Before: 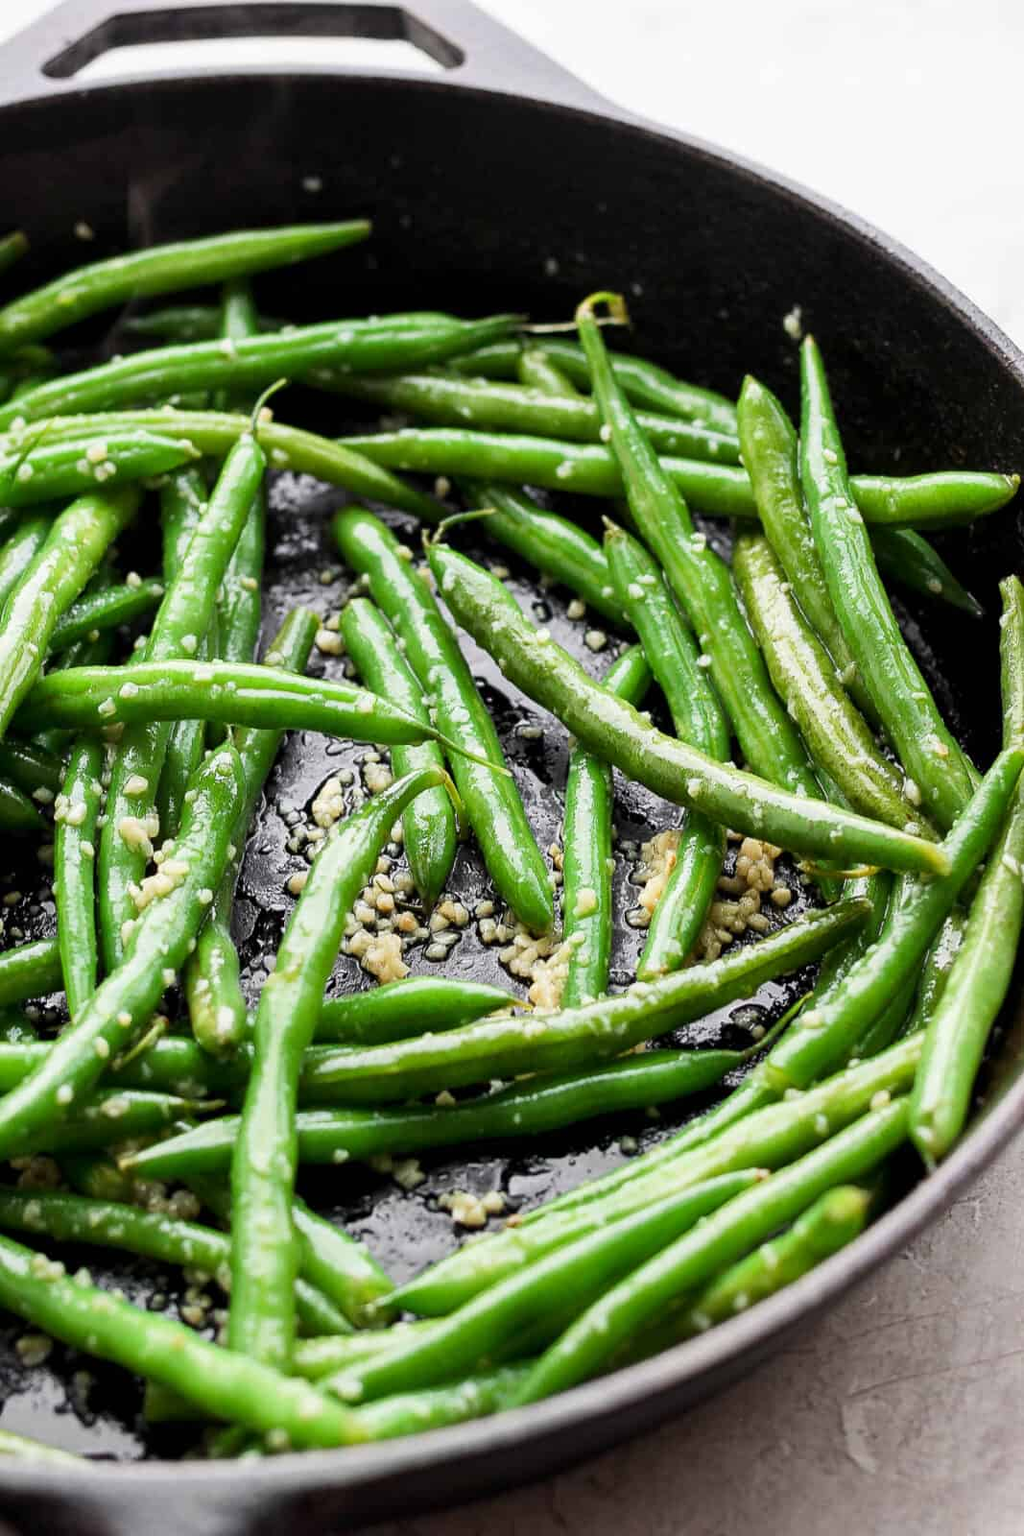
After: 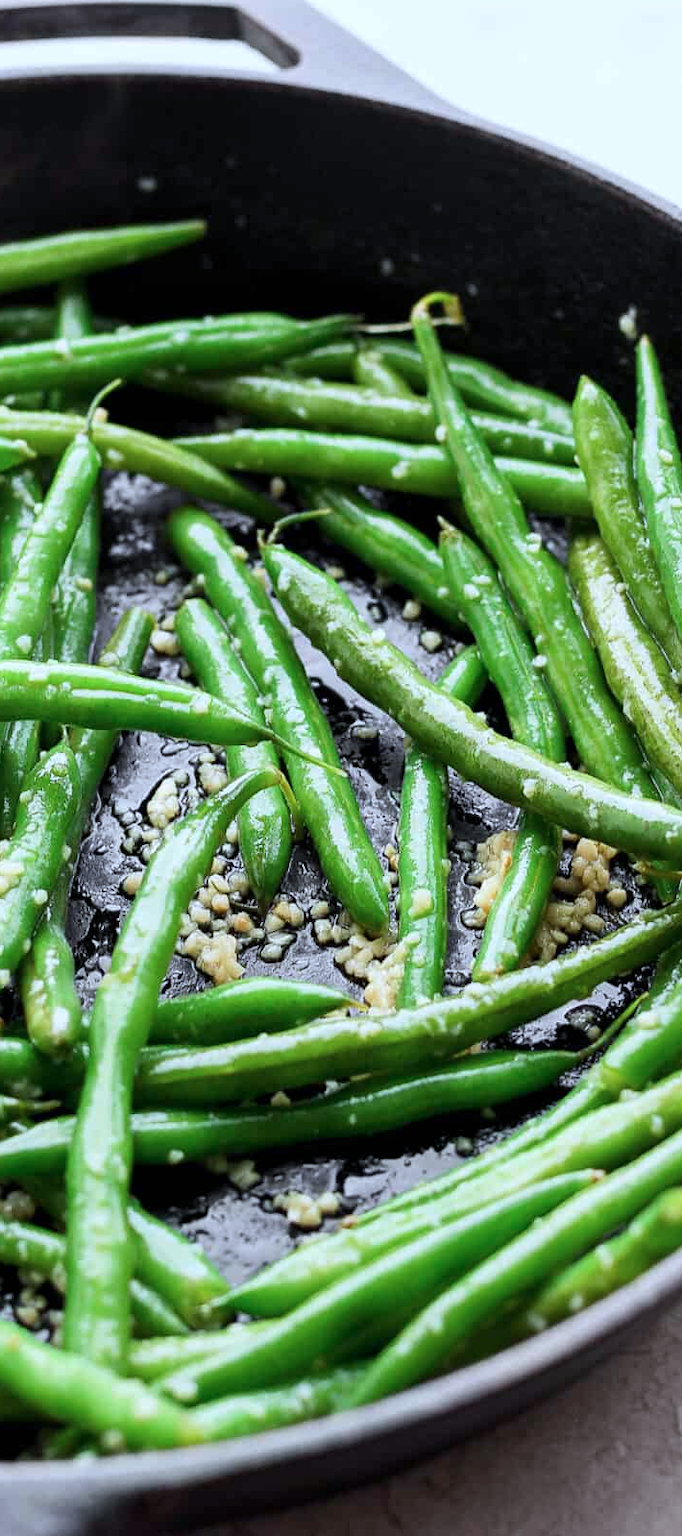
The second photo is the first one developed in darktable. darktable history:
crop and rotate: left 16.211%, right 17.169%
color calibration: illuminant as shot in camera, x 0.369, y 0.376, temperature 4327.65 K
